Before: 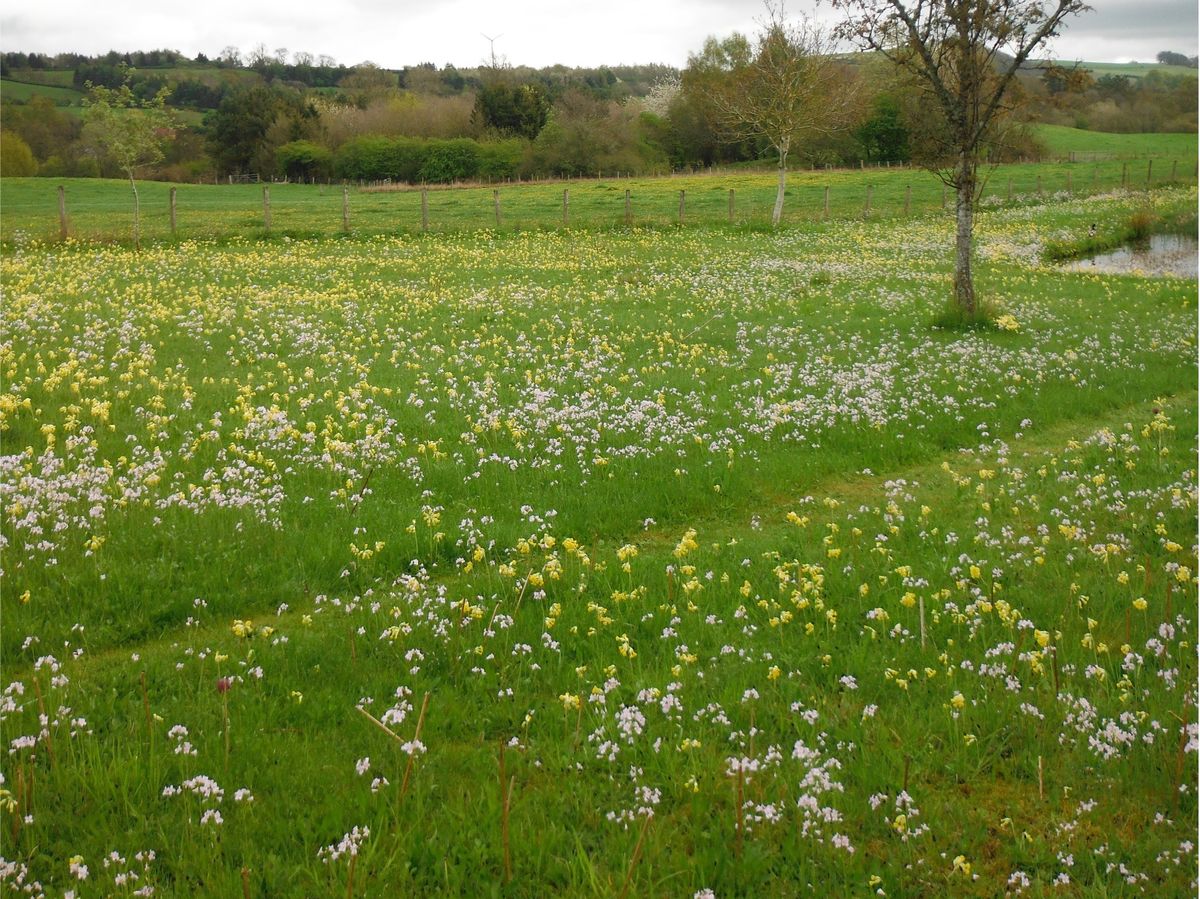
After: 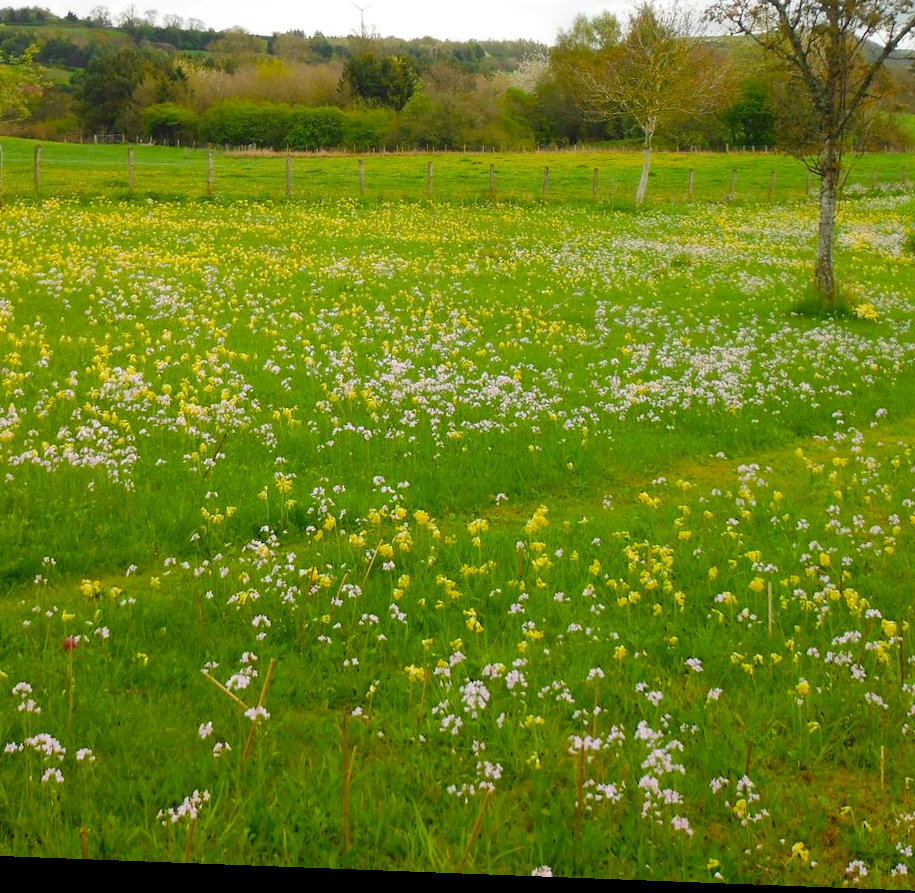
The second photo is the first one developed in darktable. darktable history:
rotate and perspective: rotation 2.17°, automatic cropping off
crop and rotate: left 13.15%, top 5.251%, right 12.609%
color balance rgb: perceptual saturation grading › global saturation 25%, perceptual brilliance grading › mid-tones 10%, perceptual brilliance grading › shadows 15%, global vibrance 20%
